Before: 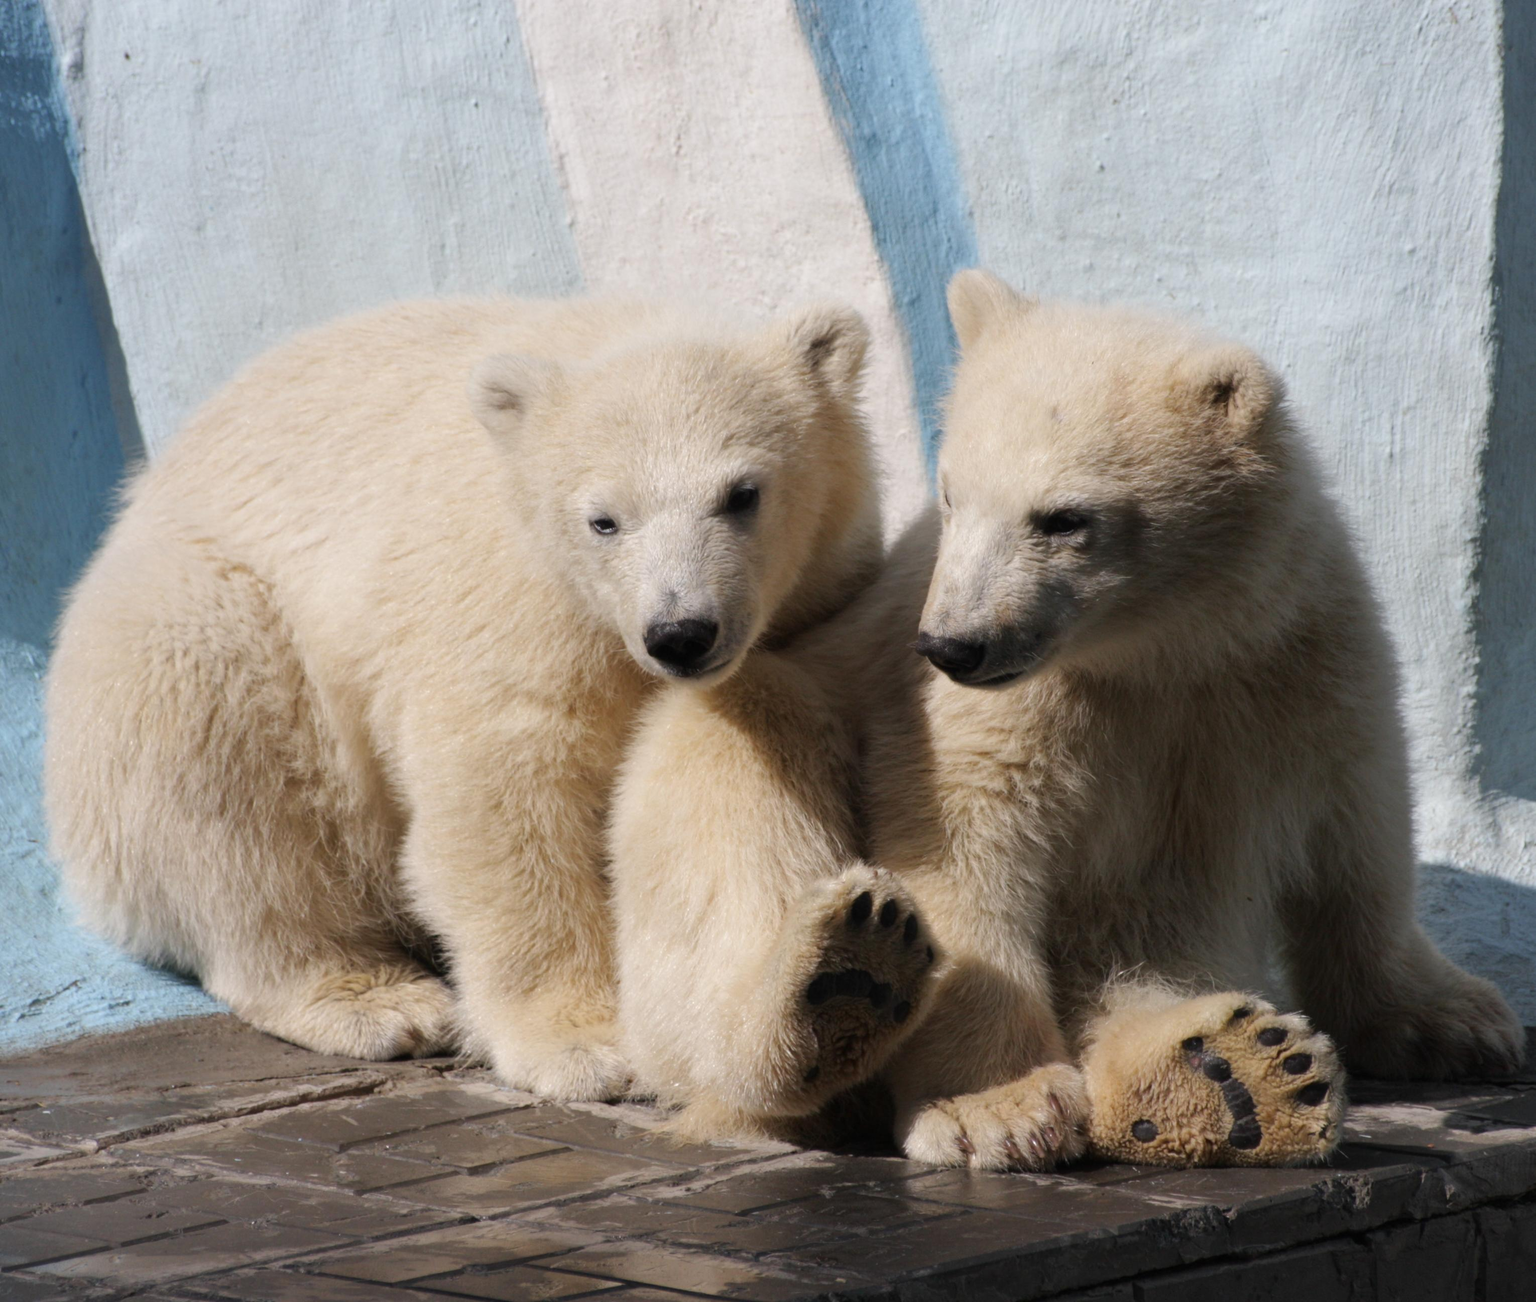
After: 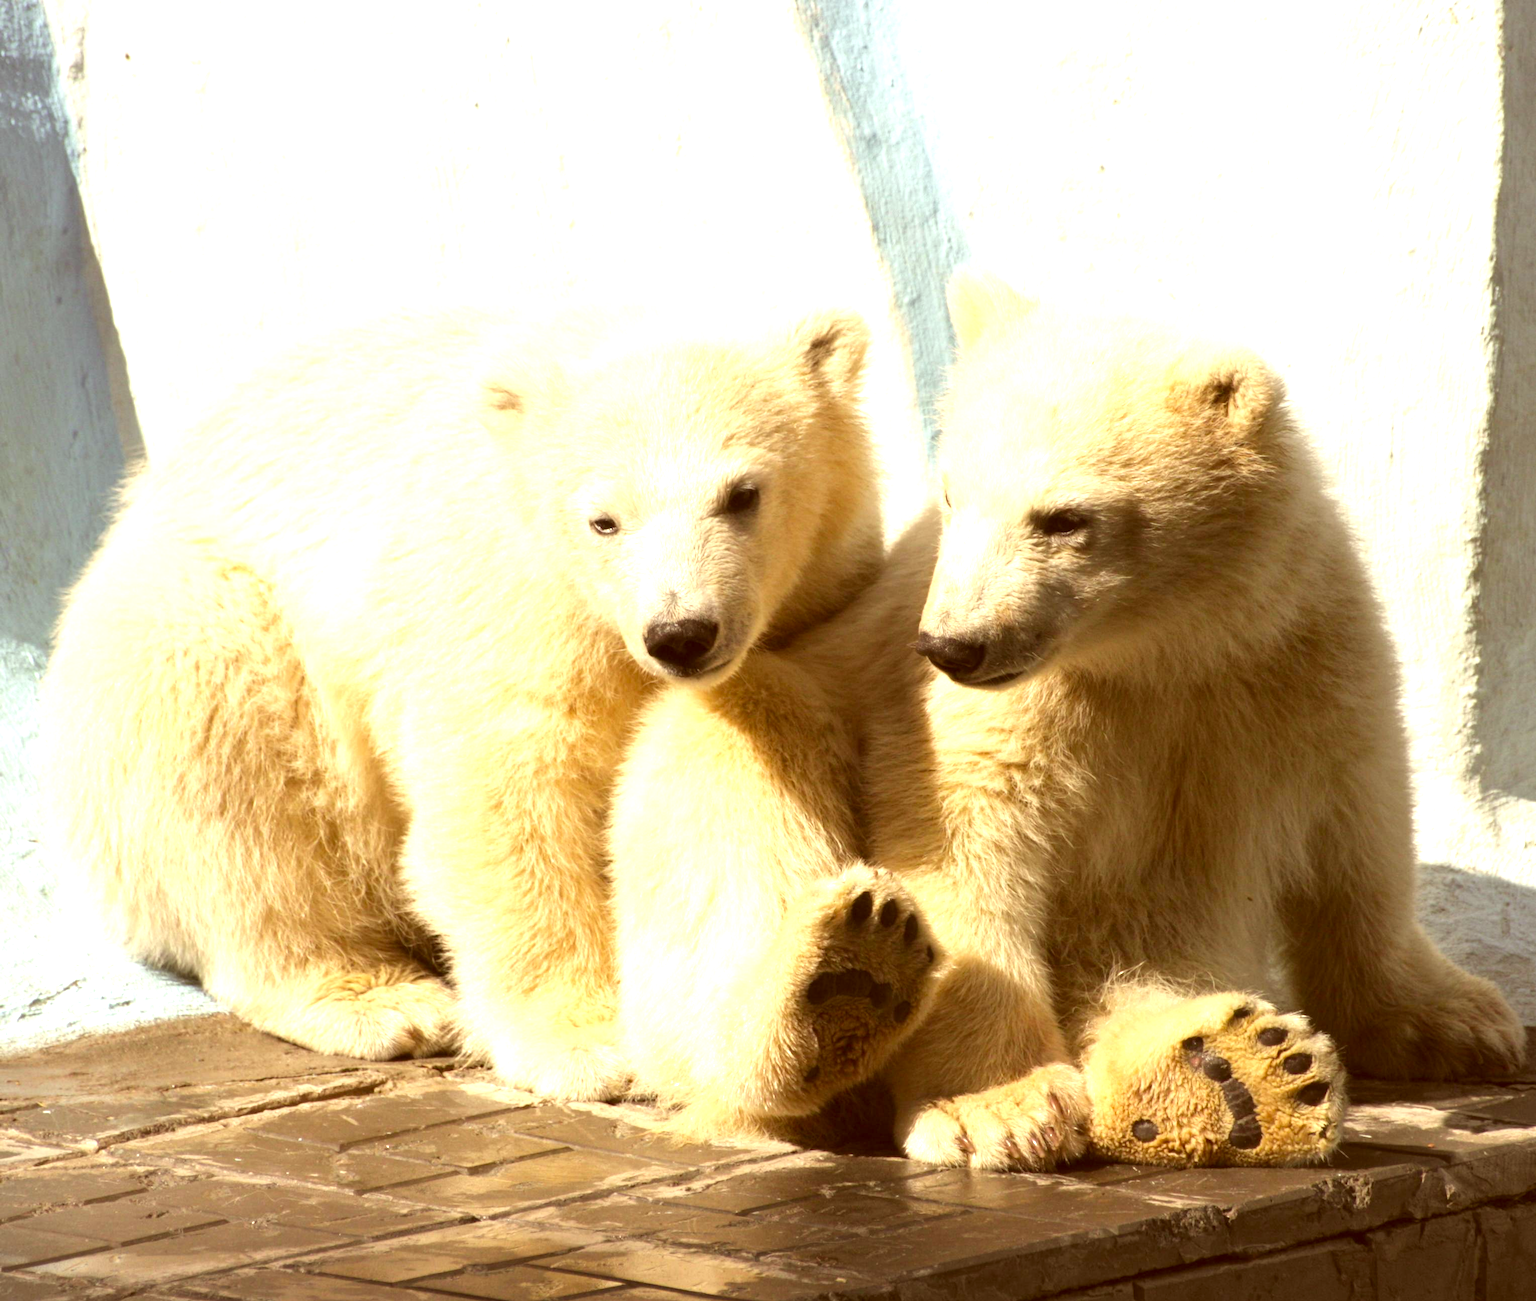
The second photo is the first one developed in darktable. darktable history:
exposure: black level correction 0, exposure 1.45 EV, compensate exposure bias true, compensate highlight preservation false
color correction: highlights a* 1.12, highlights b* 24.26, shadows a* 15.58, shadows b* 24.26
